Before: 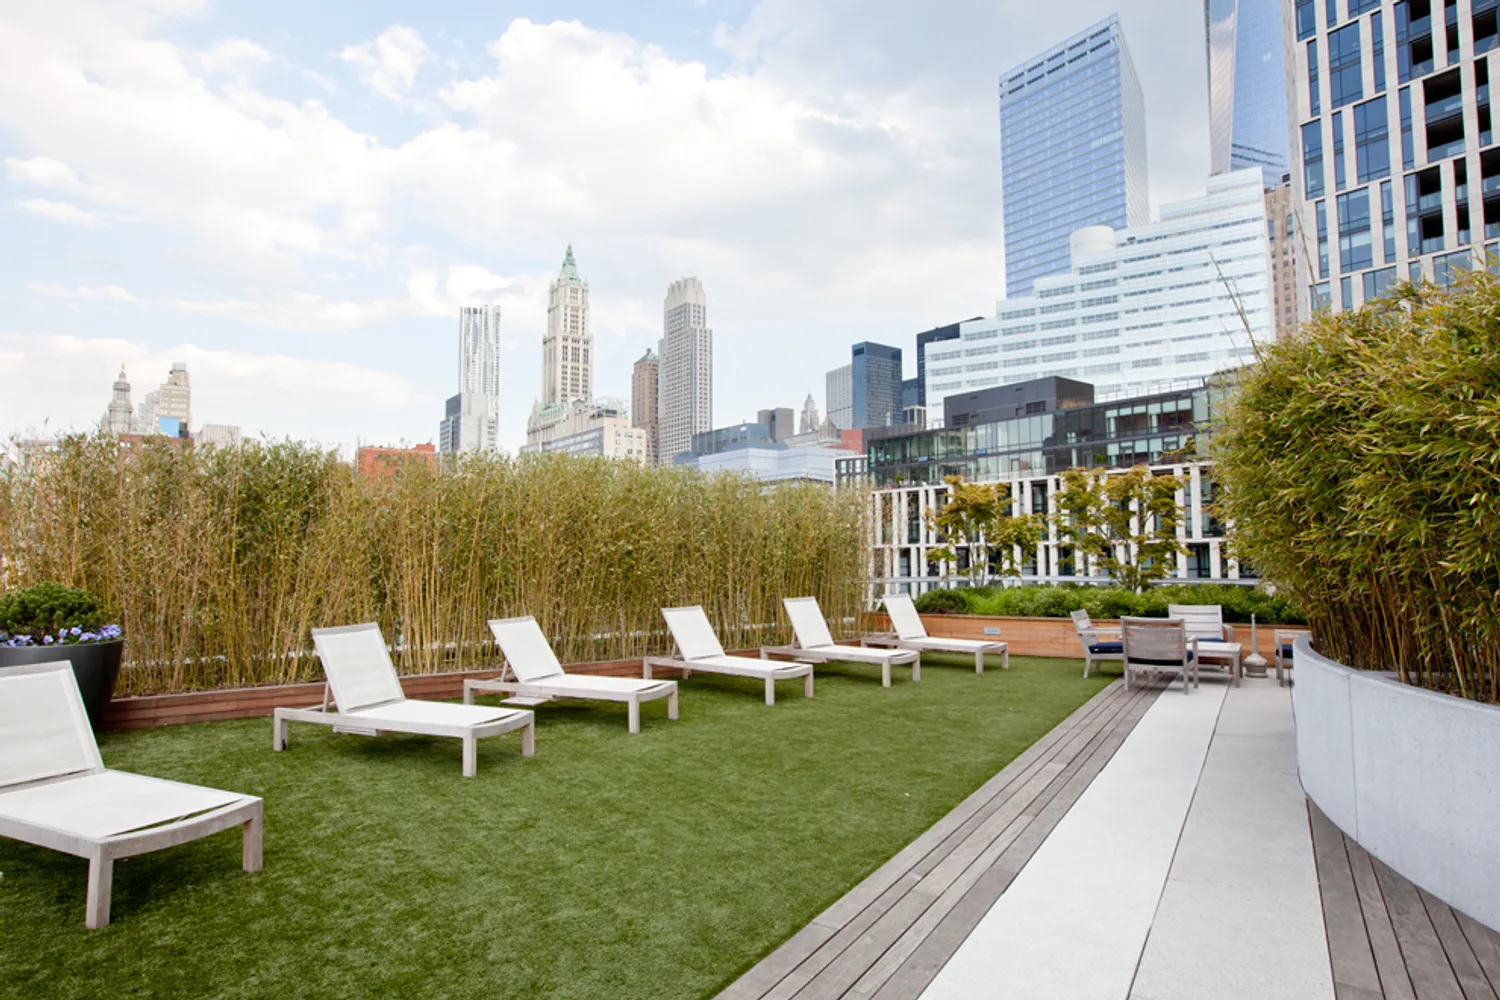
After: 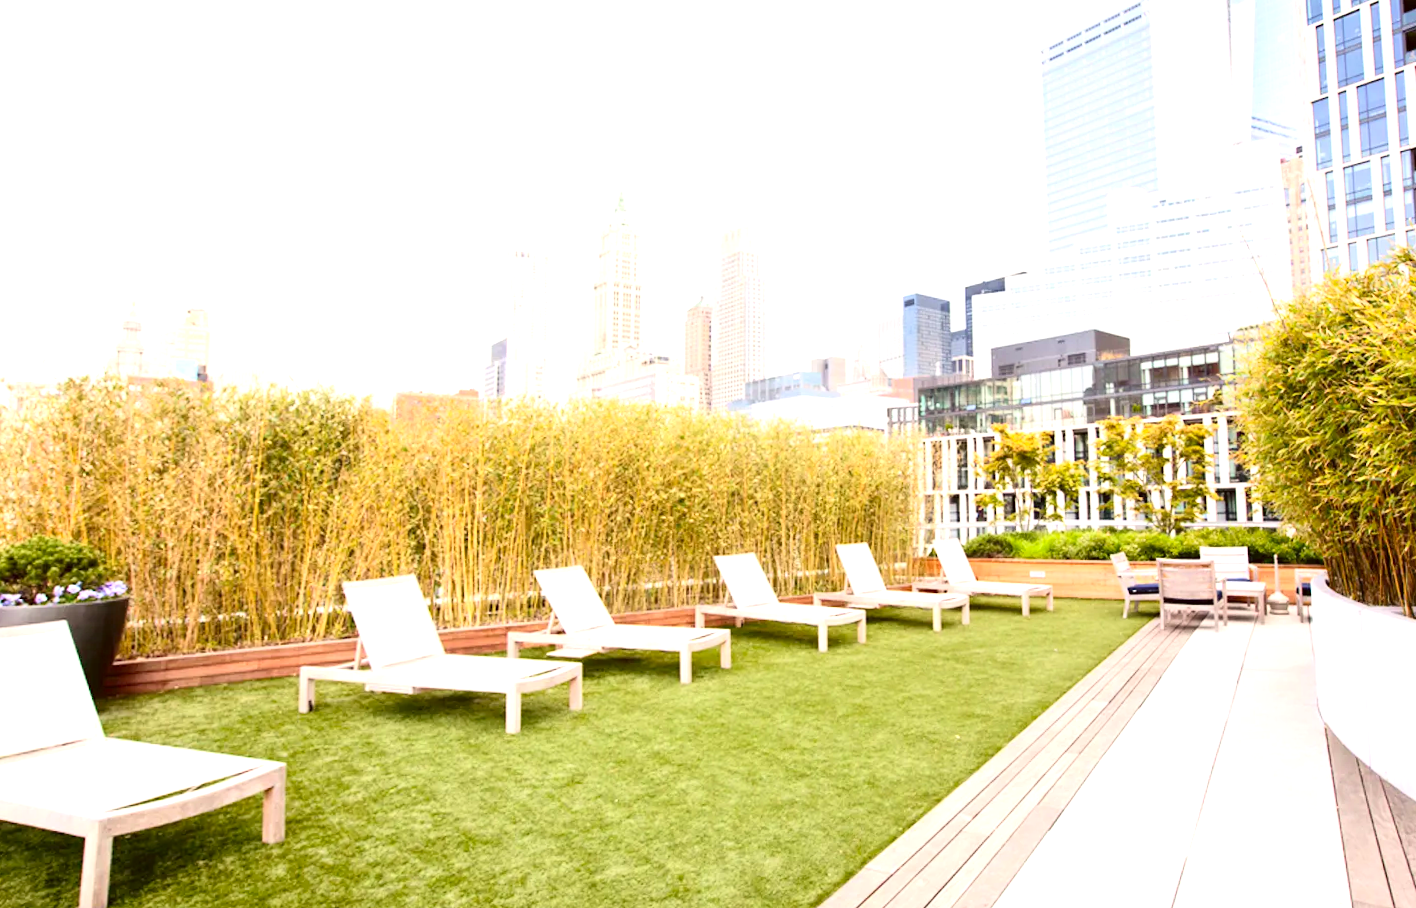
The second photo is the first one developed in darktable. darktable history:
rotate and perspective: rotation -0.013°, lens shift (vertical) -0.027, lens shift (horizontal) 0.178, crop left 0.016, crop right 0.989, crop top 0.082, crop bottom 0.918
exposure: exposure 1.223 EV, compensate highlight preservation false
crop: right 4.126%, bottom 0.031%
color correction: highlights a* 6.27, highlights b* 8.19, shadows a* 5.94, shadows b* 7.23, saturation 0.9
contrast brightness saturation: contrast 0.2, brightness 0.16, saturation 0.22
